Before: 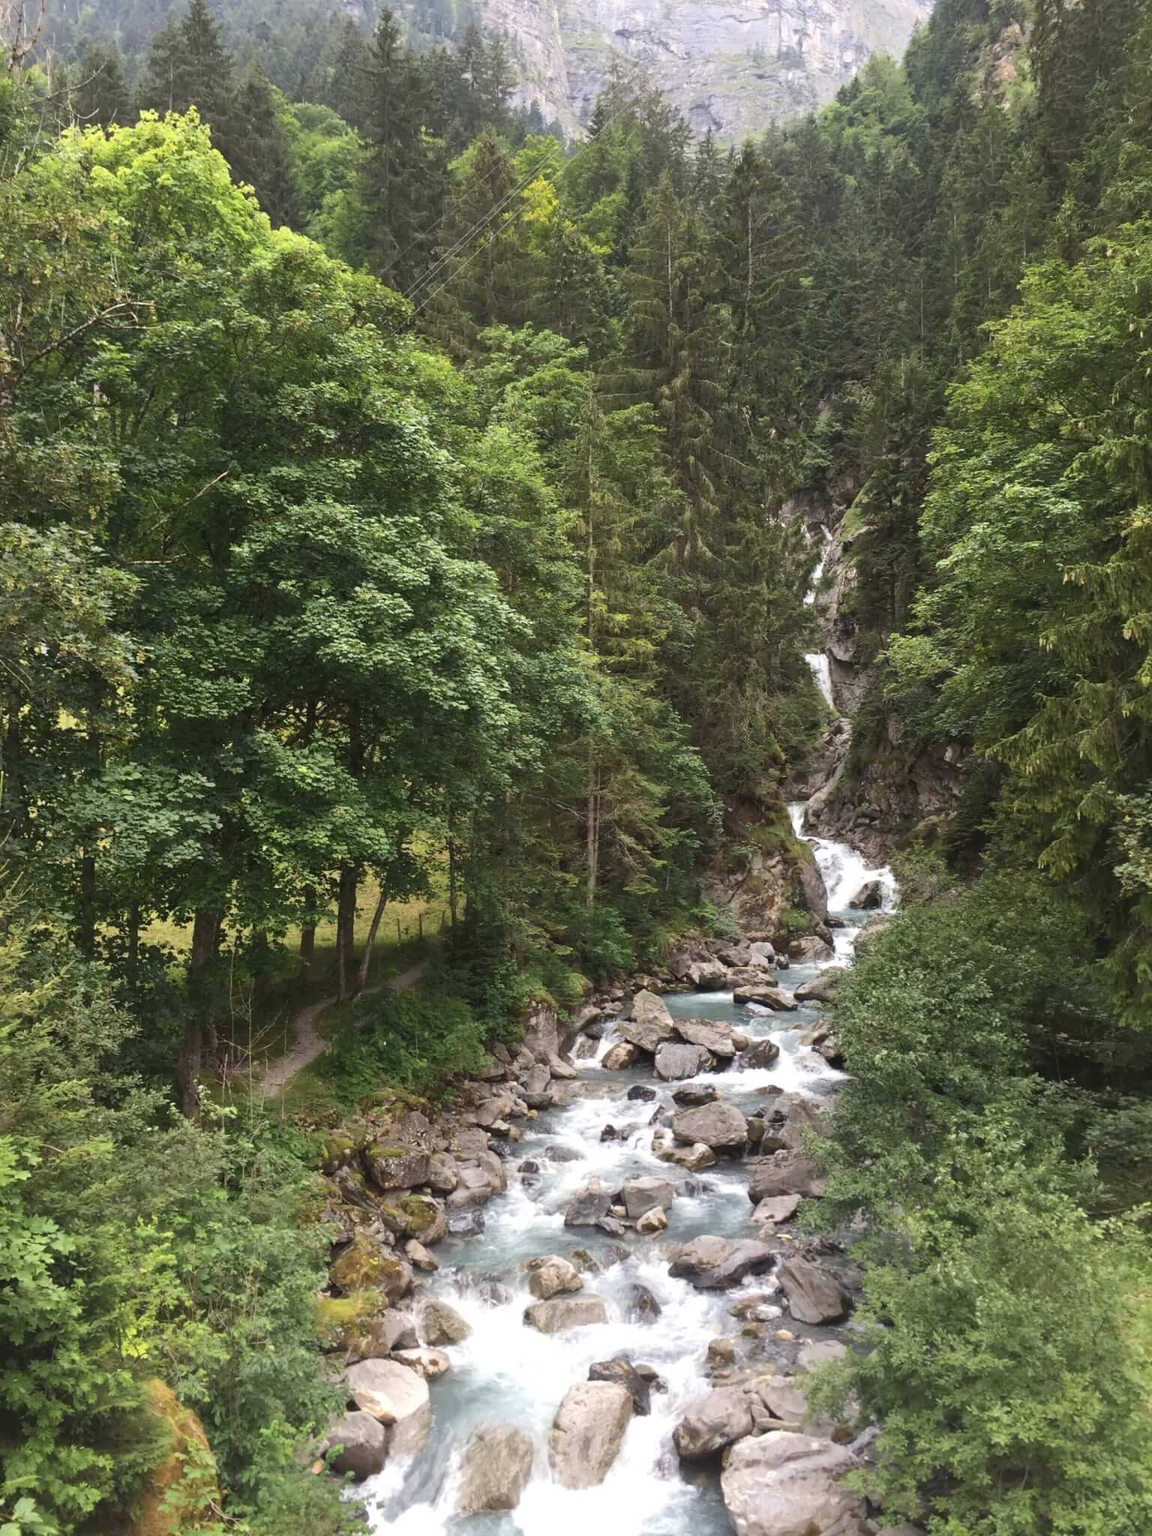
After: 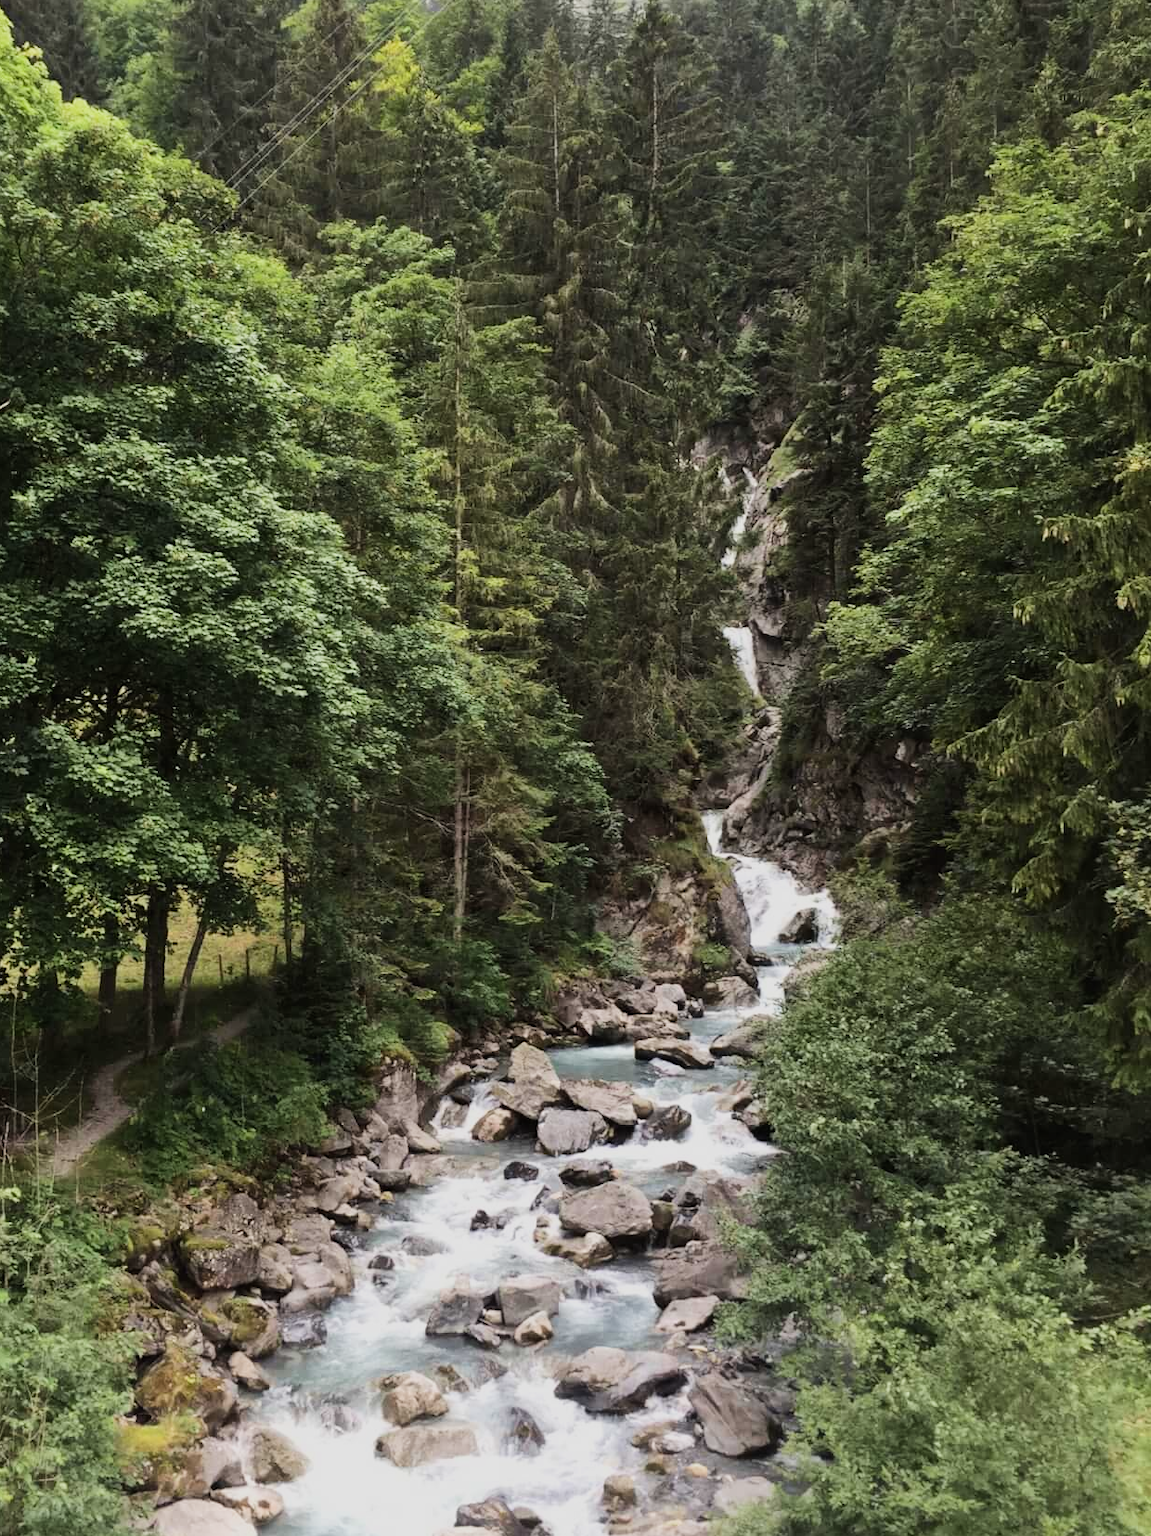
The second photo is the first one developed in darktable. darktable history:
filmic rgb: black relative exposure -7.5 EV, white relative exposure 5 EV, hardness 3.31, contrast 1.3, contrast in shadows safe
crop: left 19.159%, top 9.58%, bottom 9.58%
